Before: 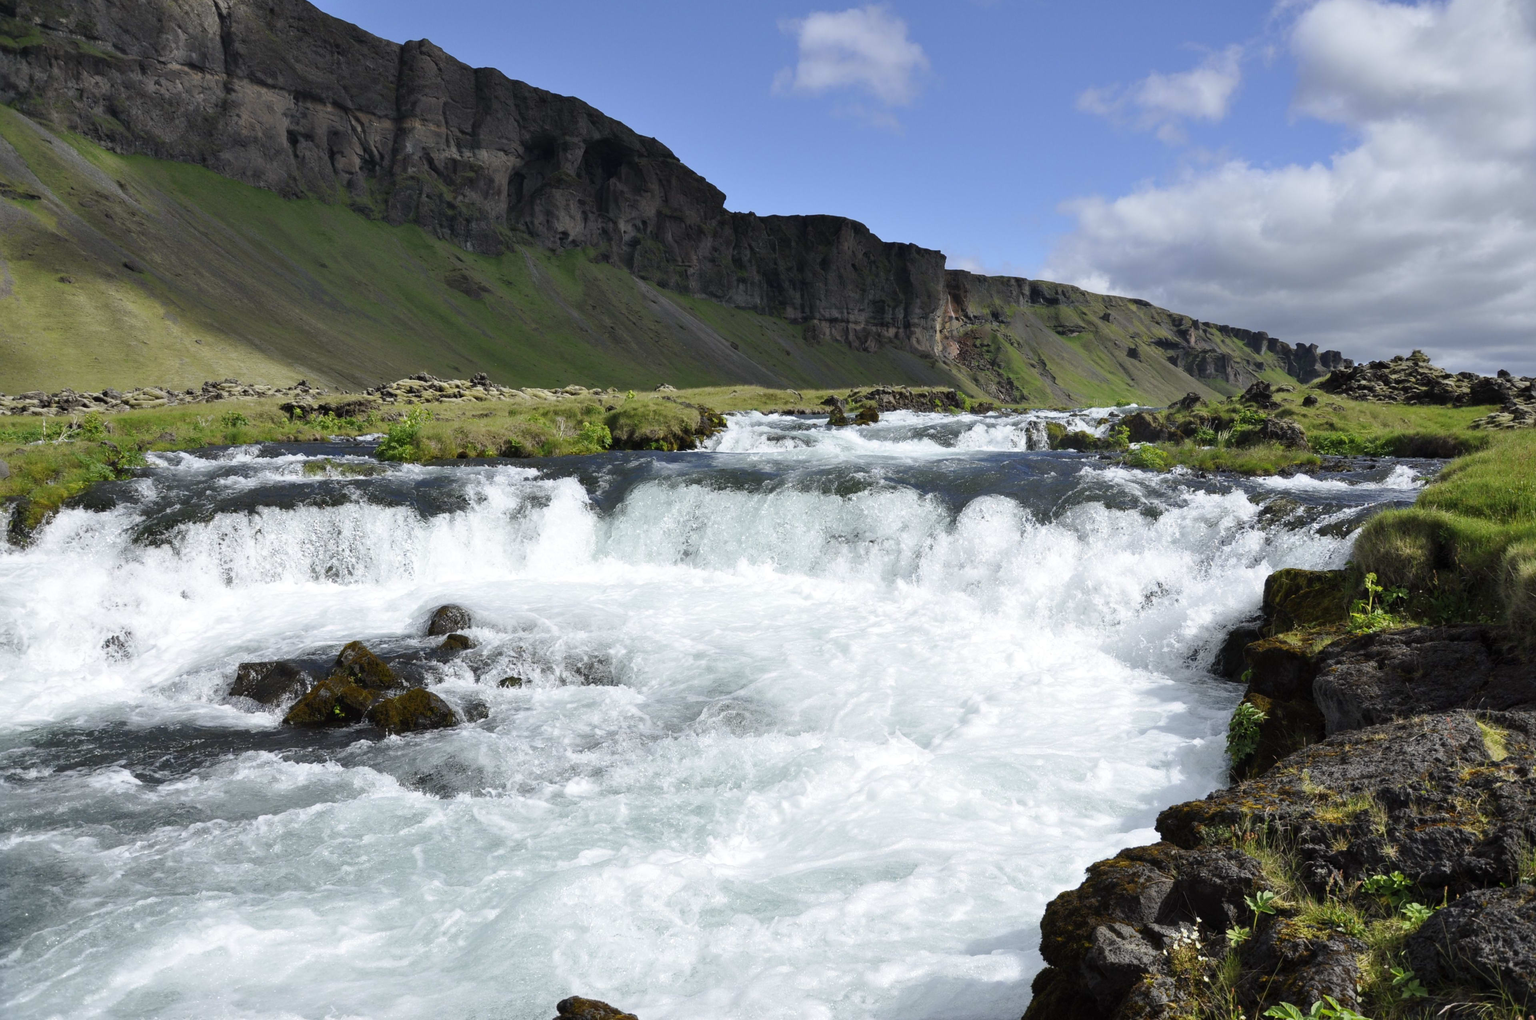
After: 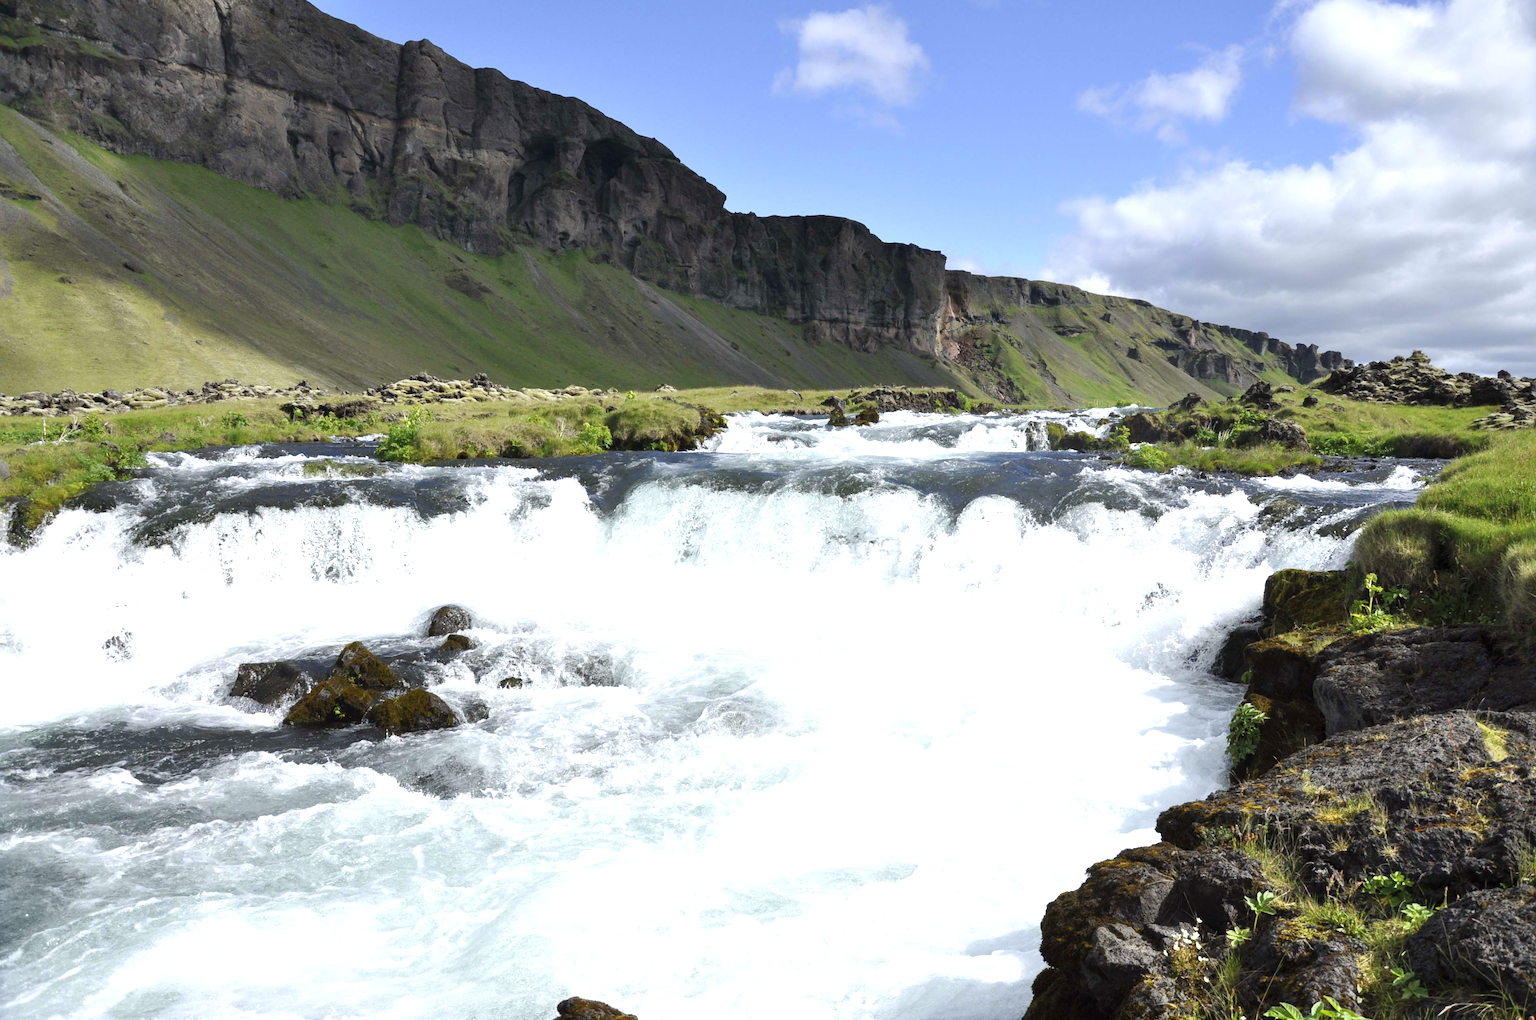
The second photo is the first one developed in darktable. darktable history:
exposure: exposure 0.659 EV, compensate highlight preservation false
